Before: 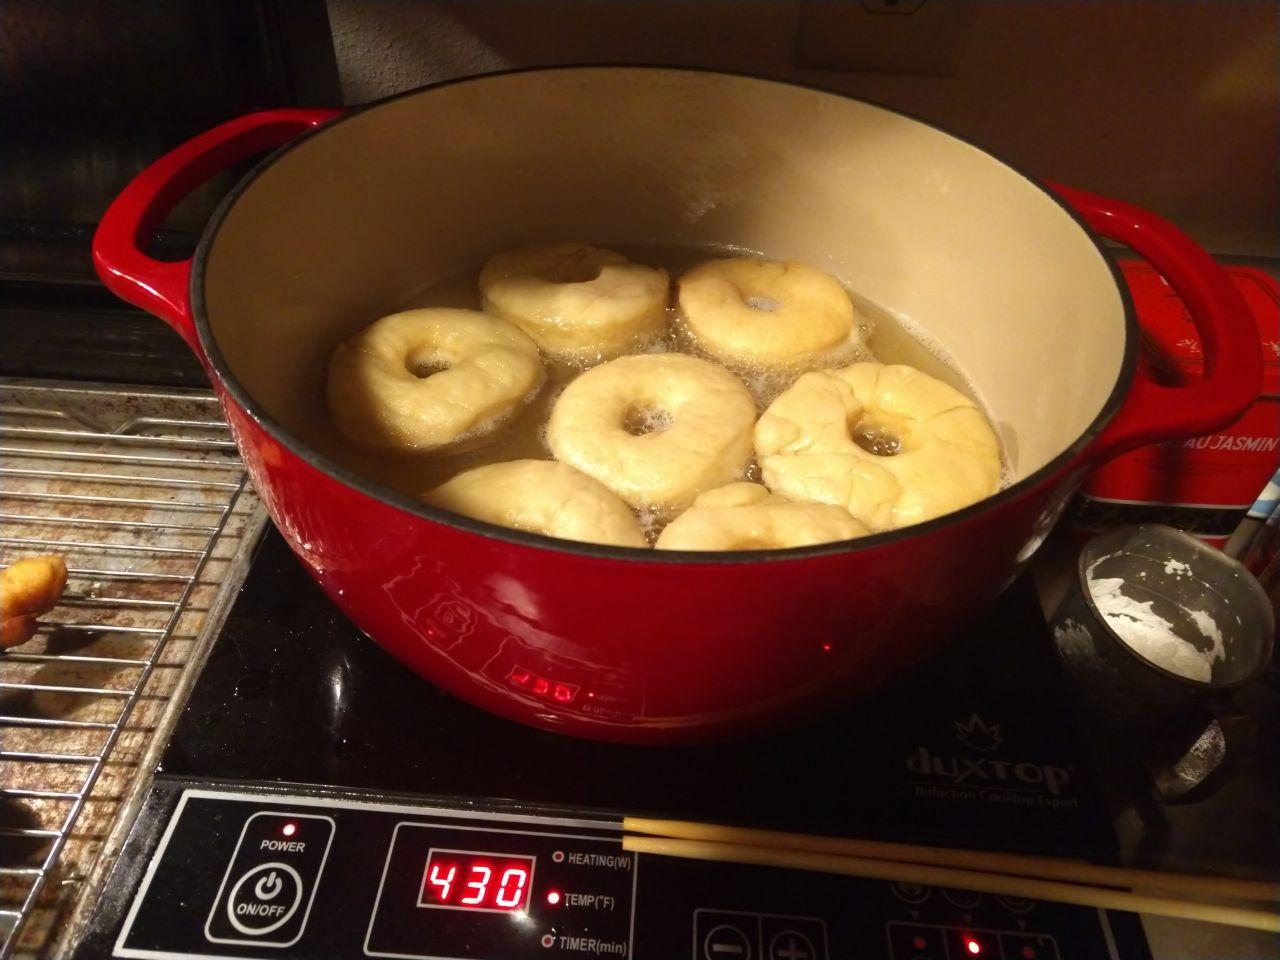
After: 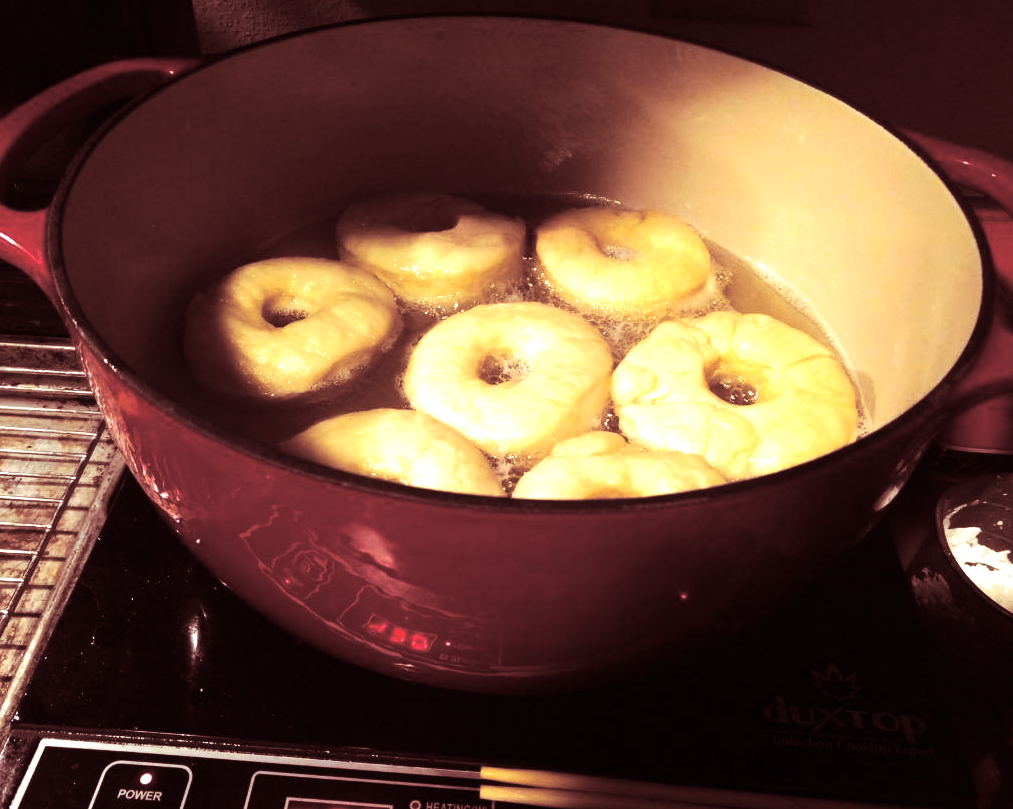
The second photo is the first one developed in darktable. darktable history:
split-toning: highlights › saturation 0, balance -61.83
crop: left 11.225%, top 5.381%, right 9.565%, bottom 10.314%
tone equalizer: -8 EV -0.75 EV, -7 EV -0.7 EV, -6 EV -0.6 EV, -5 EV -0.4 EV, -3 EV 0.4 EV, -2 EV 0.6 EV, -1 EV 0.7 EV, +0 EV 0.75 EV, edges refinement/feathering 500, mask exposure compensation -1.57 EV, preserve details no
